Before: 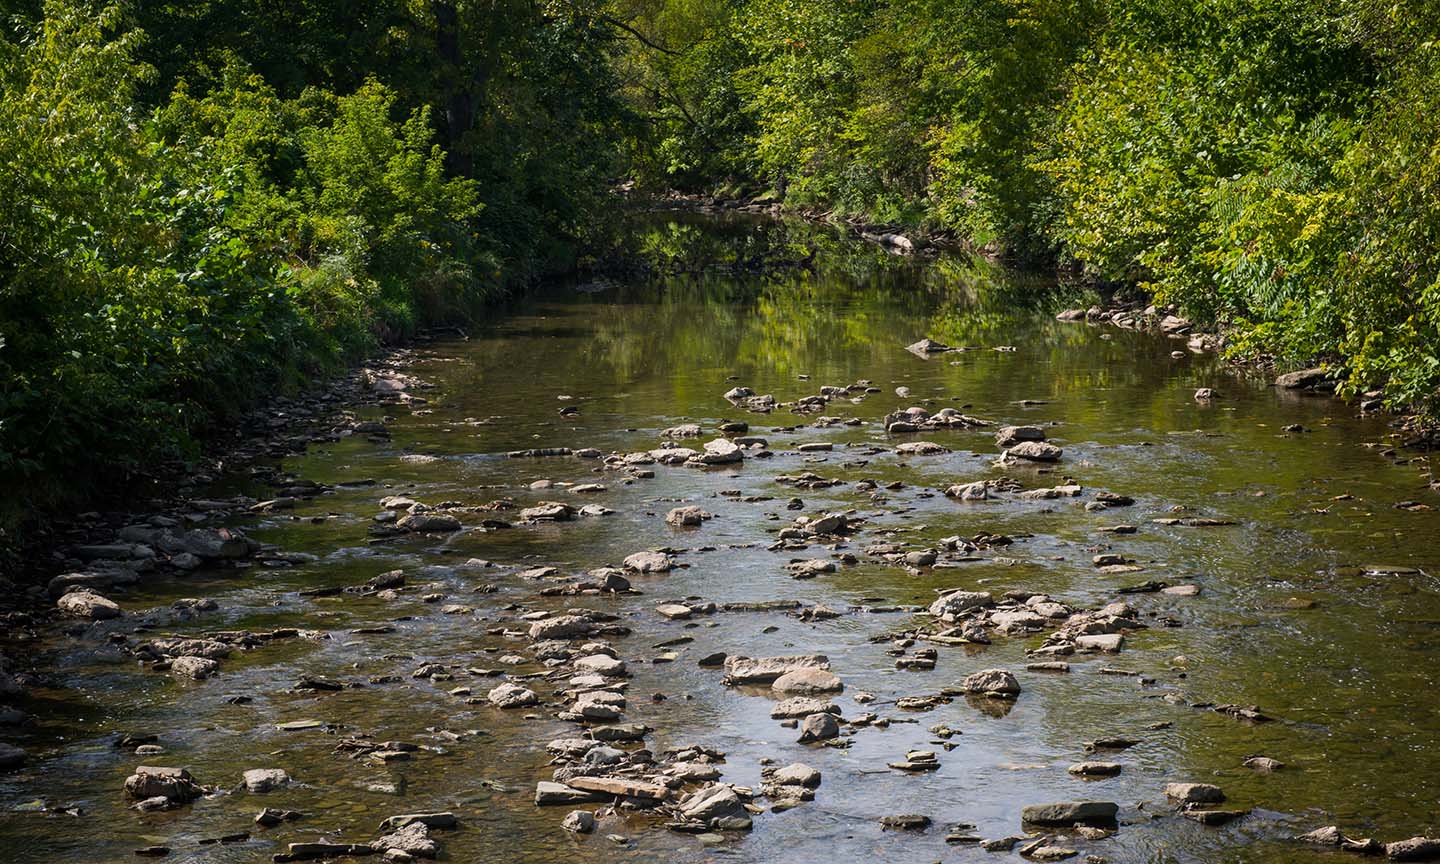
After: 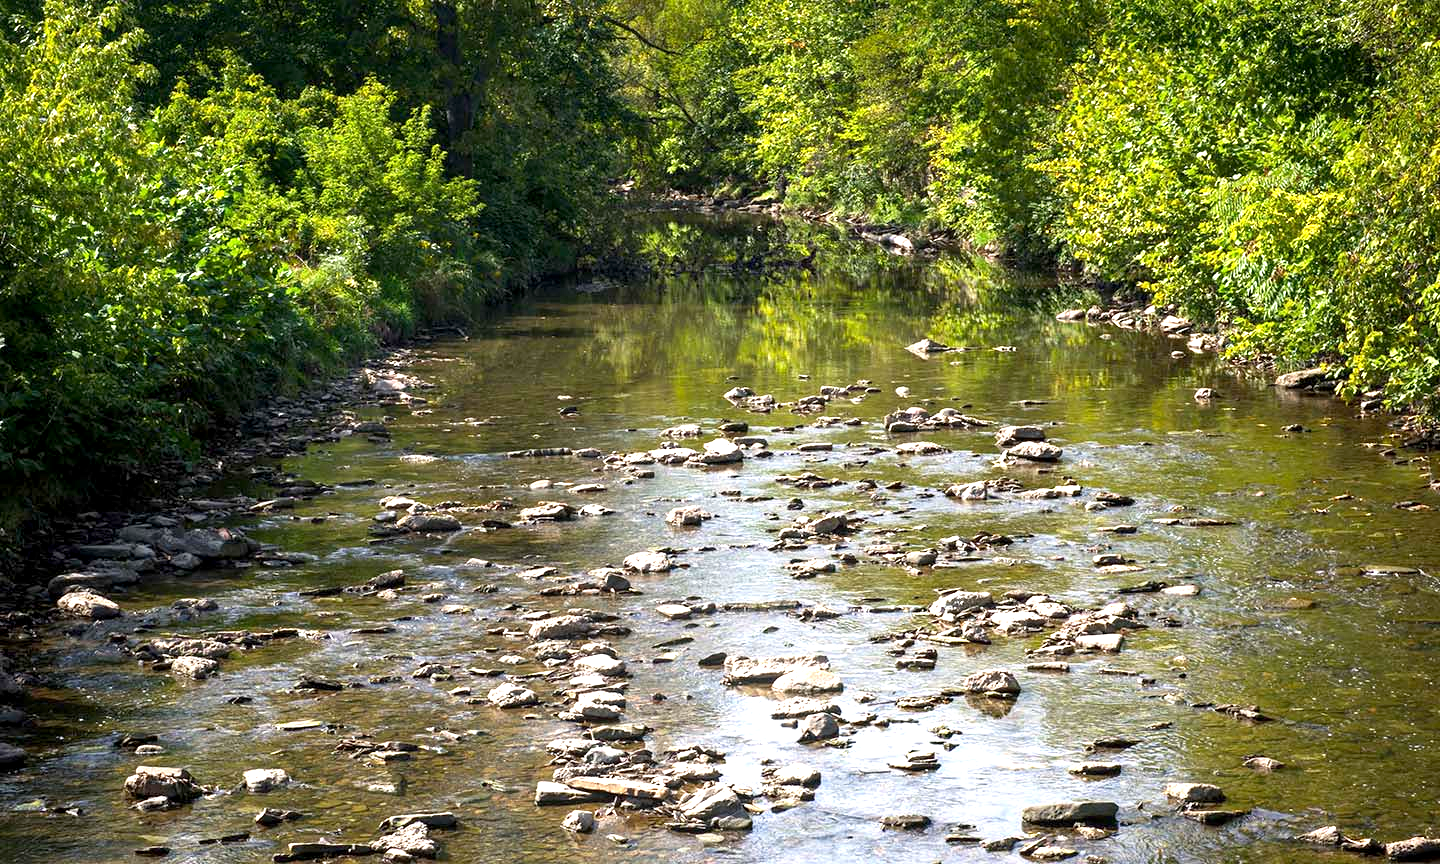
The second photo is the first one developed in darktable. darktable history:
exposure: black level correction 0.001, exposure 1.323 EV, compensate highlight preservation false
